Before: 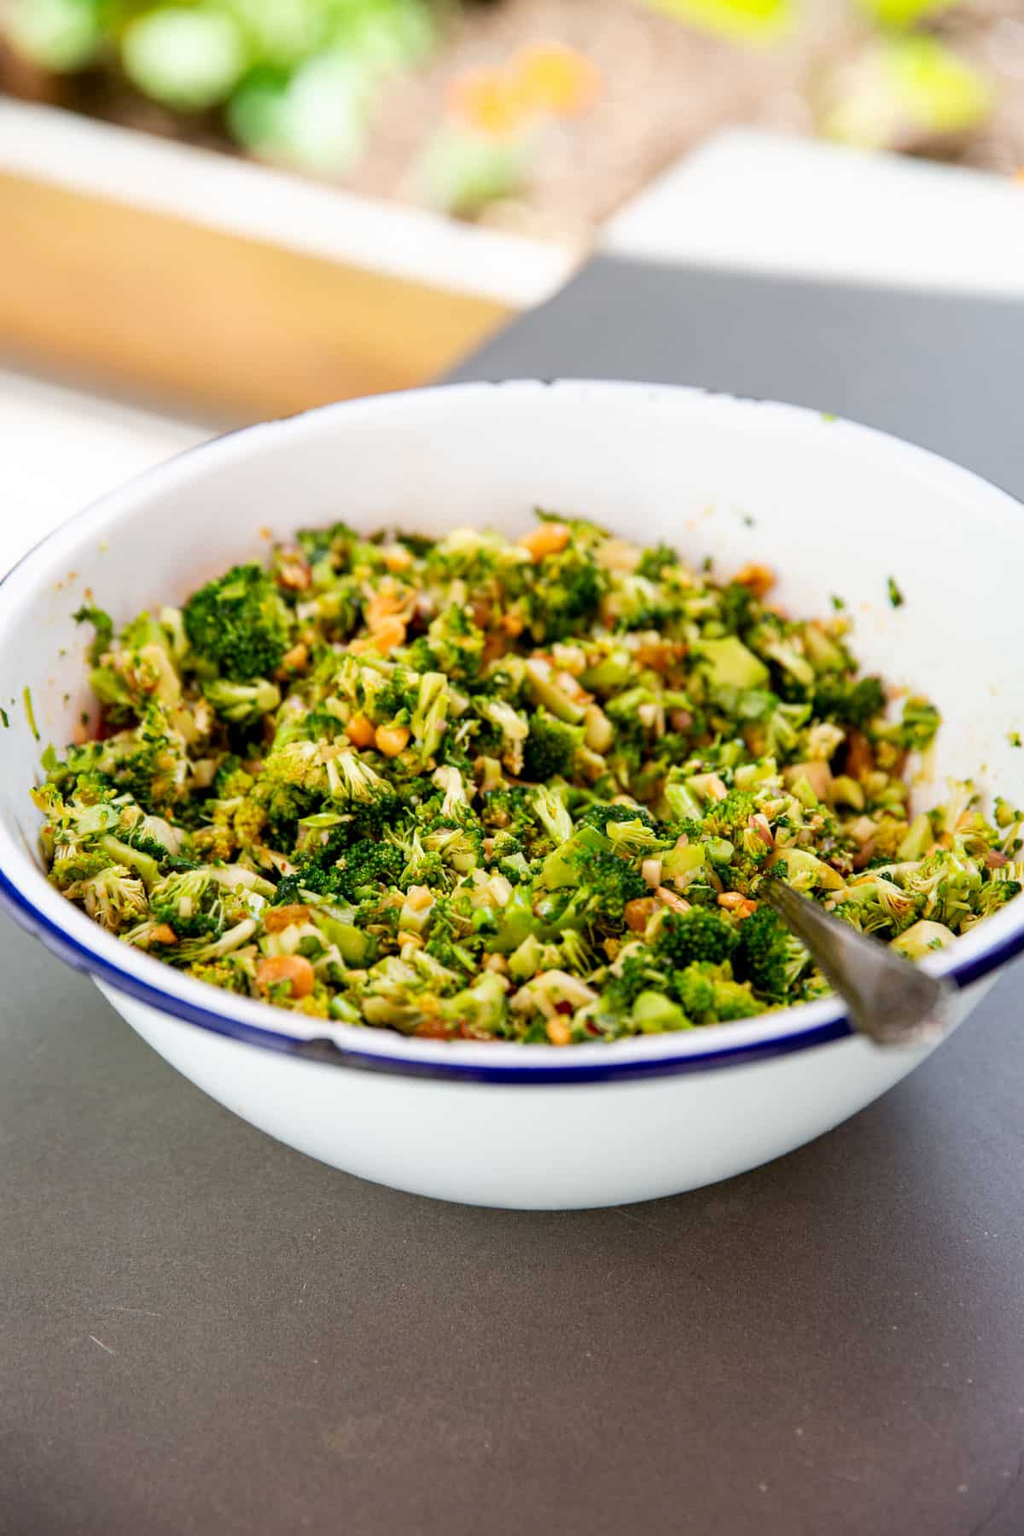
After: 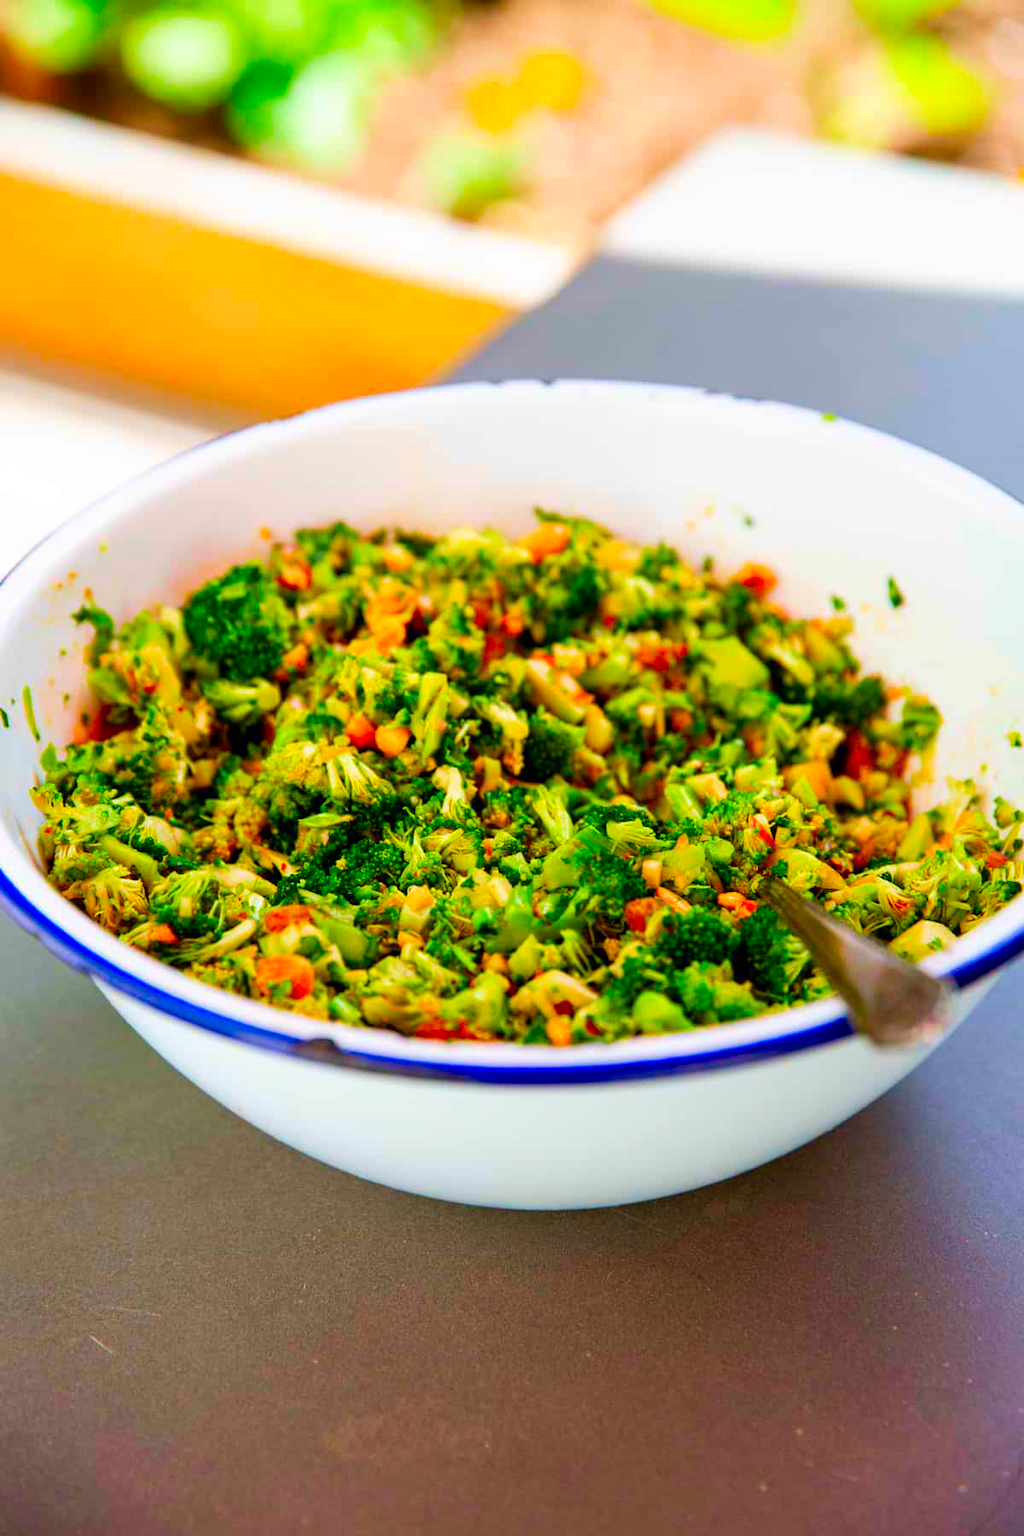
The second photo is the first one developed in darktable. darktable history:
color correction: highlights b* -0.038, saturation 2.18
velvia: on, module defaults
